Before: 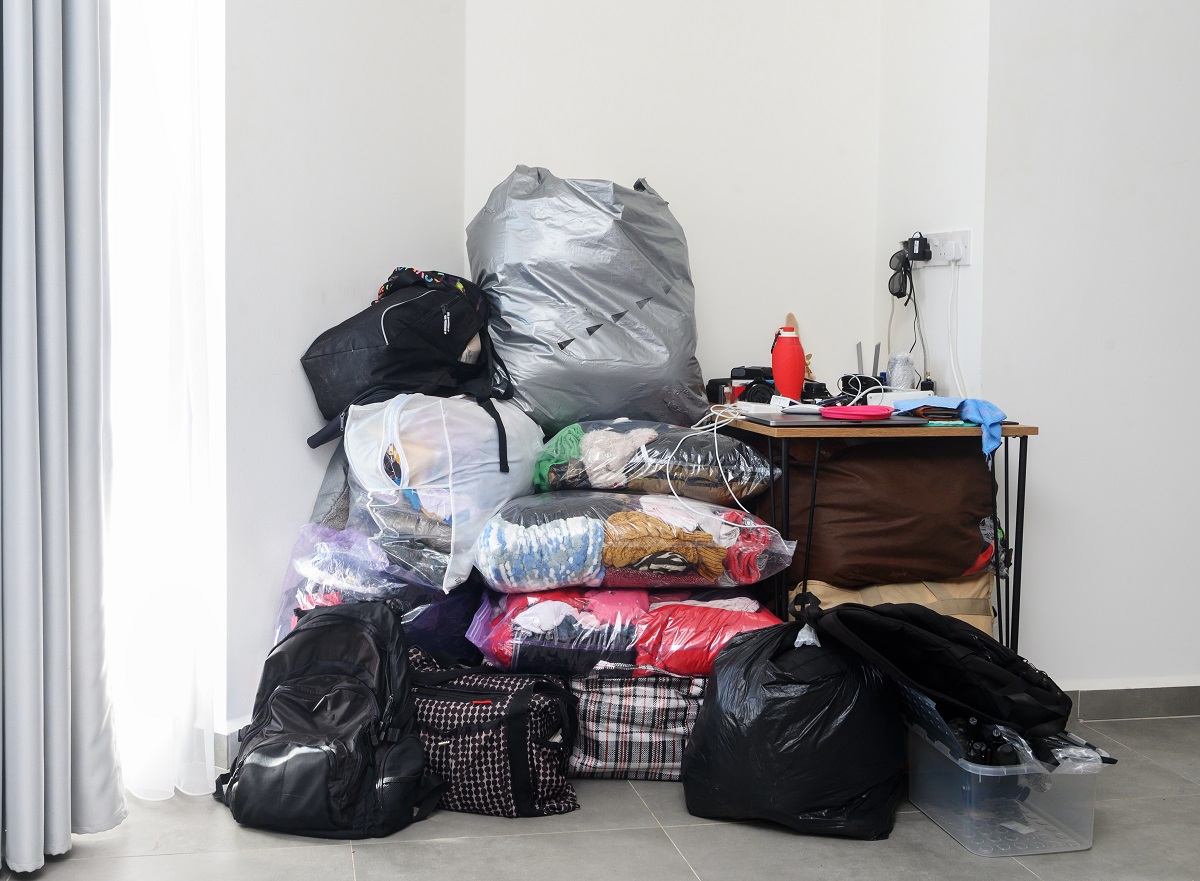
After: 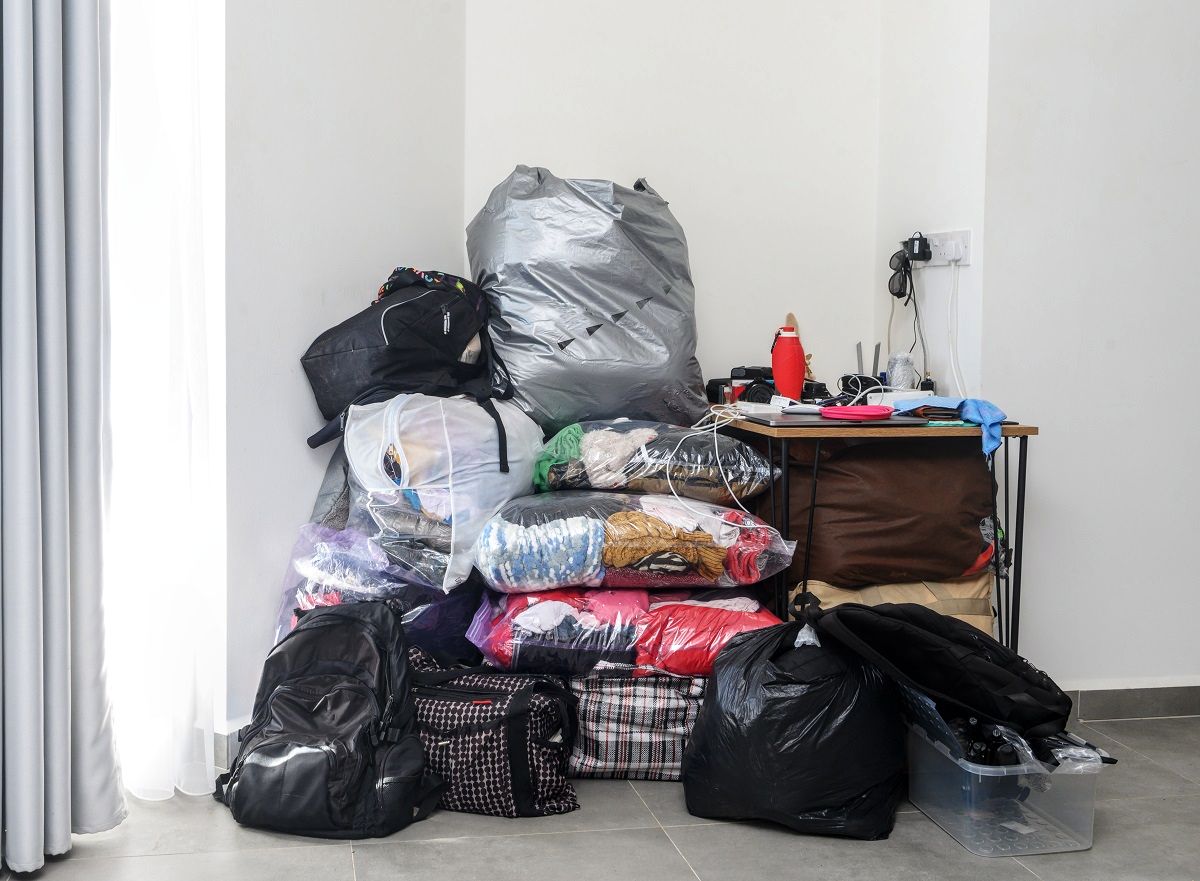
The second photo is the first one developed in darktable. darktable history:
local contrast: on, module defaults
color correction: highlights a* 0.003, highlights b* -0.283
